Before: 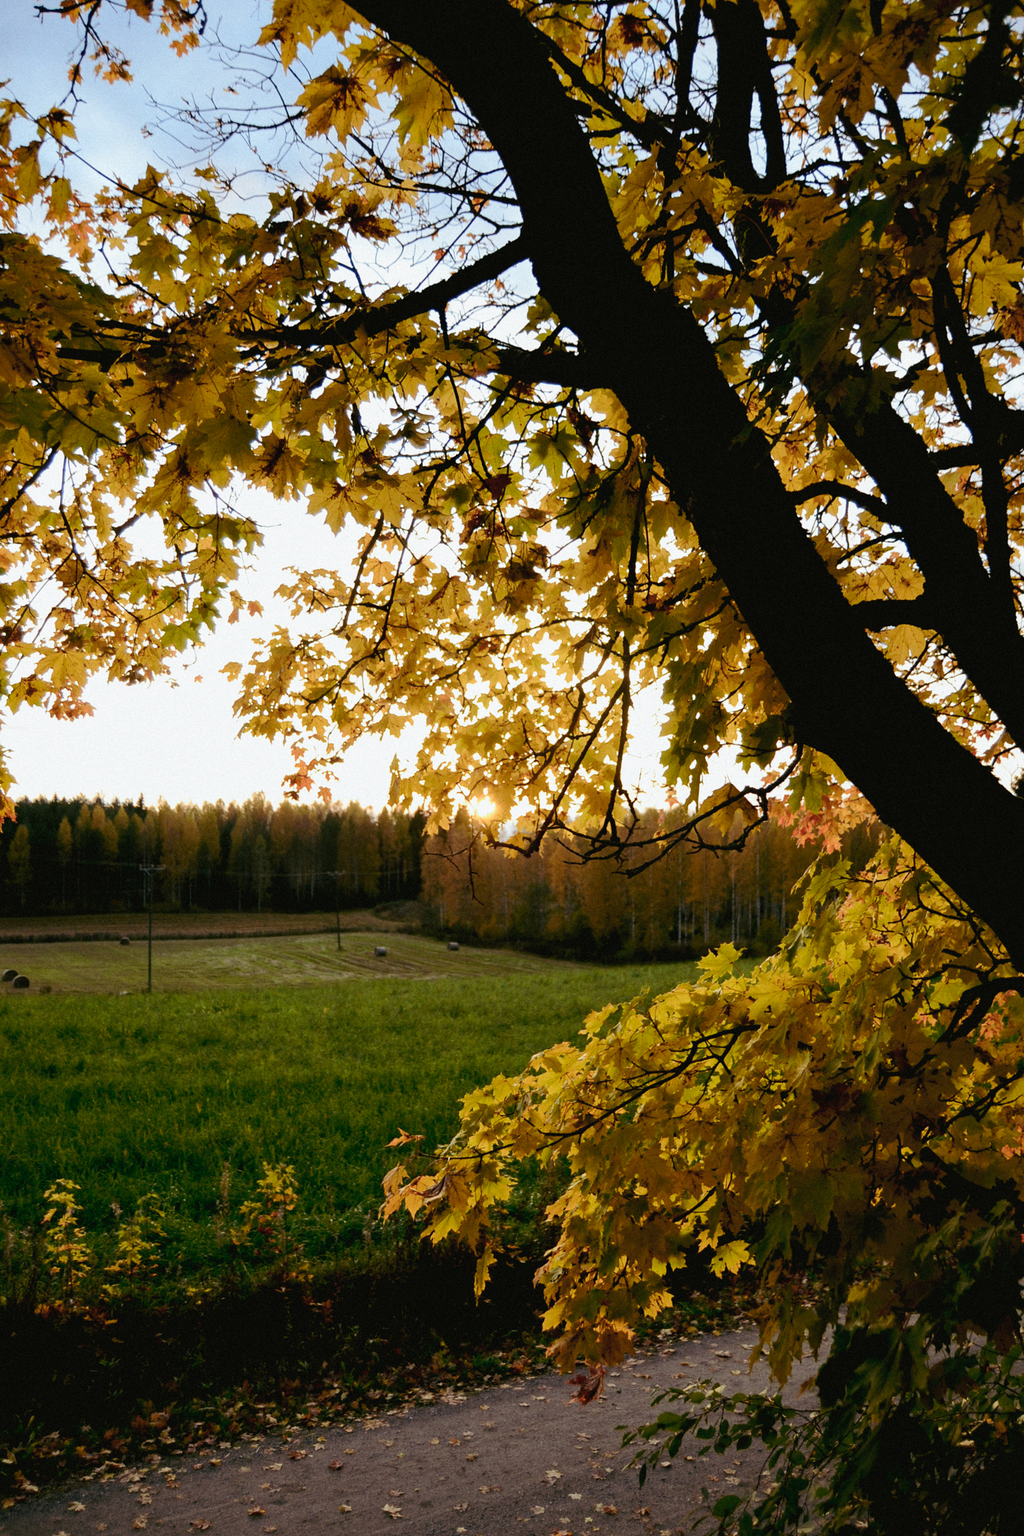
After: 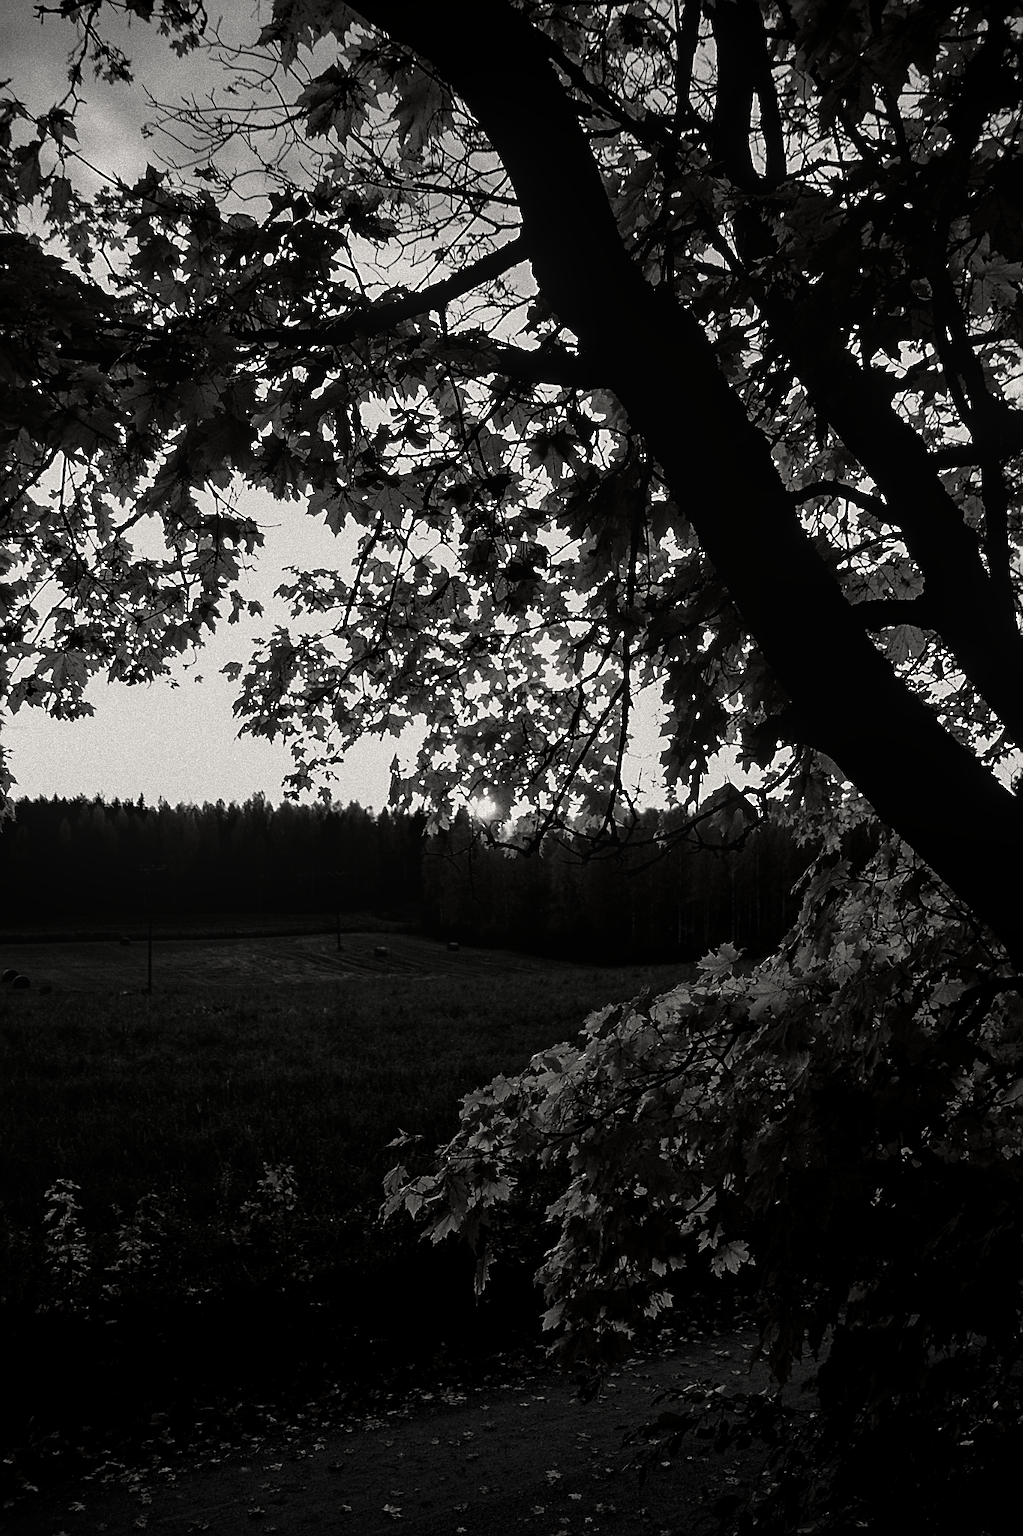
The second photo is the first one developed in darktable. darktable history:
contrast brightness saturation: contrast 0.022, brightness -0.996, saturation -0.987
local contrast: on, module defaults
sharpen: on, module defaults
color correction: highlights a* 0.941, highlights b* 2.78, saturation 1.1
